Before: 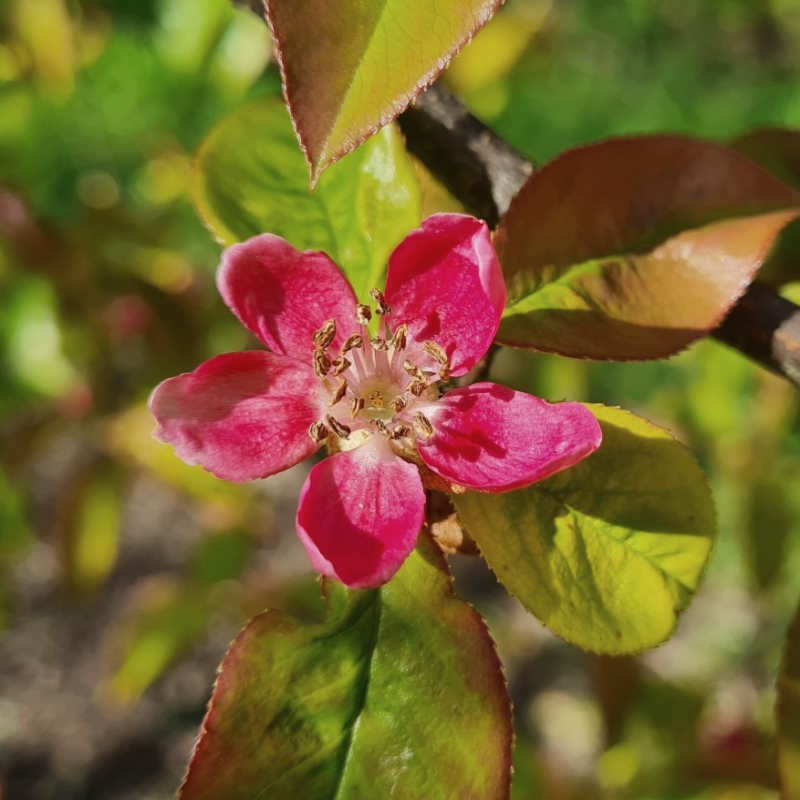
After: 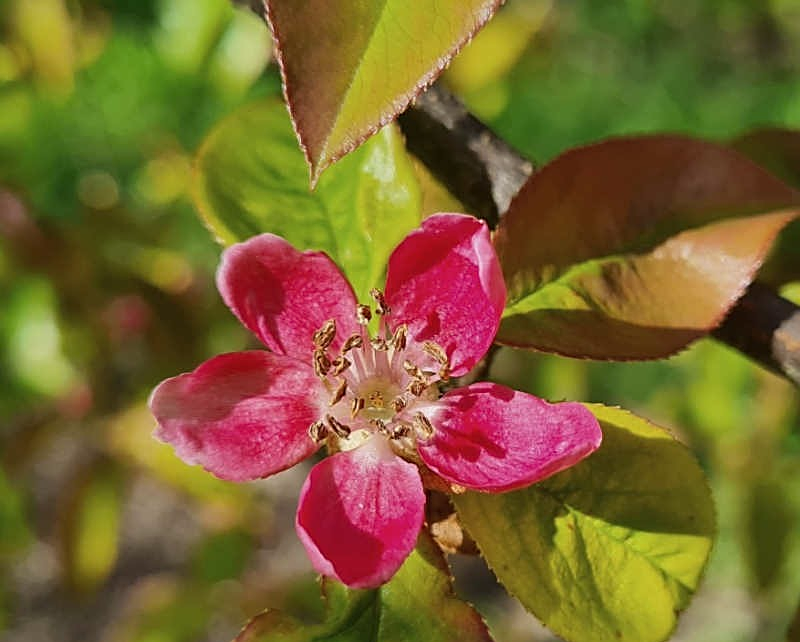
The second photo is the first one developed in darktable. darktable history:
crop: bottom 19.644%
sharpen: on, module defaults
white balance: red 0.988, blue 1.017
